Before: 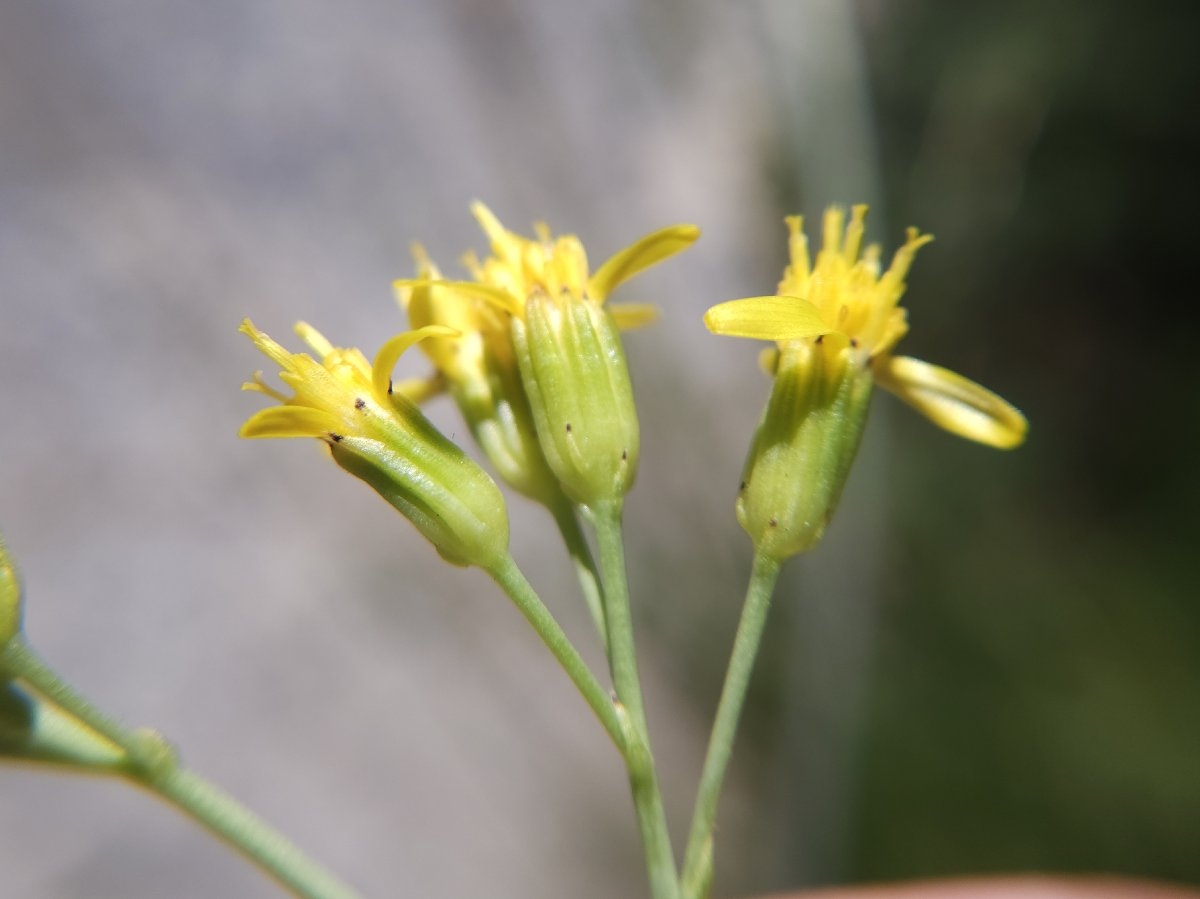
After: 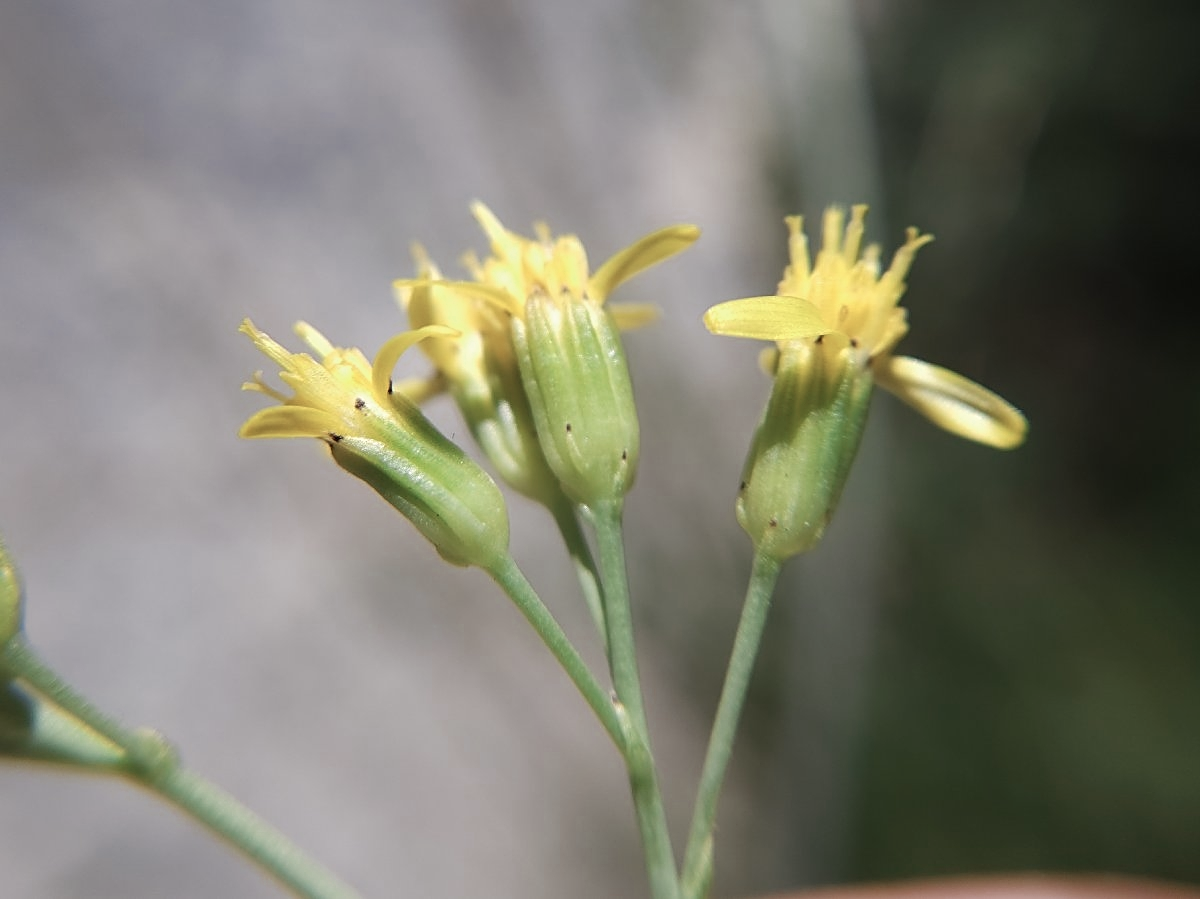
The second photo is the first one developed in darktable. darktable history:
sharpen: on, module defaults
color zones: curves: ch0 [(0, 0.5) (0.125, 0.4) (0.25, 0.5) (0.375, 0.4) (0.5, 0.4) (0.625, 0.35) (0.75, 0.35) (0.875, 0.5)]; ch1 [(0, 0.35) (0.125, 0.45) (0.25, 0.35) (0.375, 0.35) (0.5, 0.35) (0.625, 0.35) (0.75, 0.45) (0.875, 0.35)]; ch2 [(0, 0.6) (0.125, 0.5) (0.25, 0.5) (0.375, 0.6) (0.5, 0.6) (0.625, 0.5) (0.75, 0.5) (0.875, 0.5)]
tone equalizer: on, module defaults
